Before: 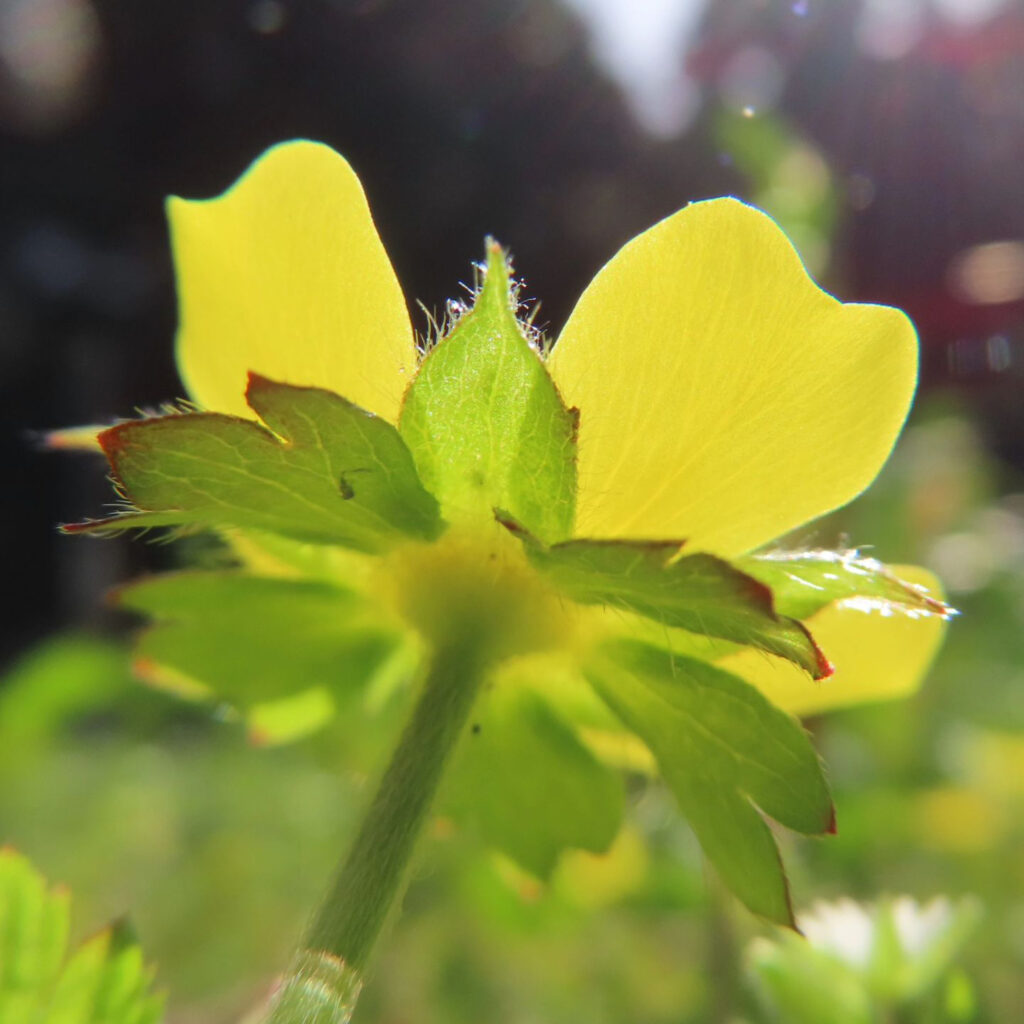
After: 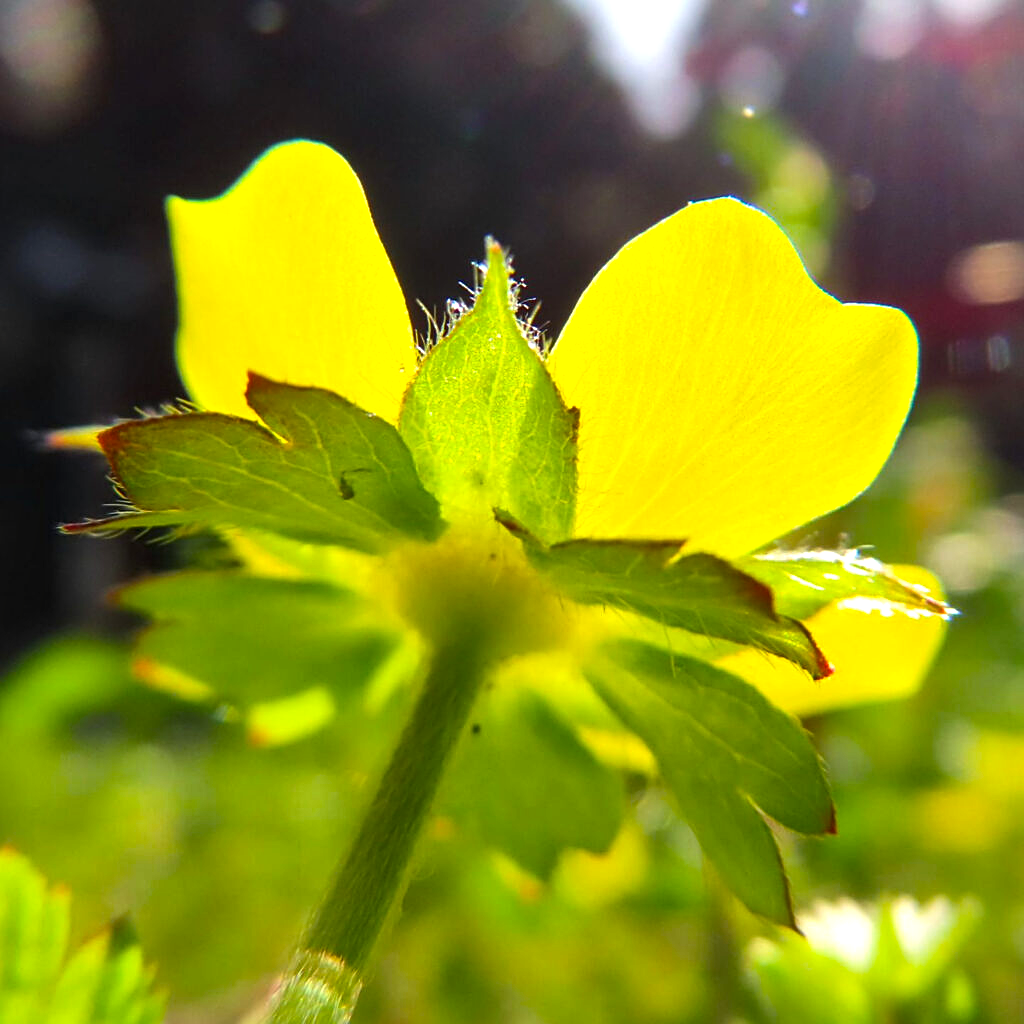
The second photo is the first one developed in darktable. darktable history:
sharpen: on, module defaults
base curve: preserve colors none
color balance rgb: highlights gain › luminance 5.631%, highlights gain › chroma 1.322%, highlights gain › hue 88.99°, perceptual saturation grading › global saturation 30.268%, perceptual brilliance grading › highlights 10.977%, perceptual brilliance grading › shadows -11.253%, global vibrance 14.641%
local contrast: mode bilateral grid, contrast 20, coarseness 50, detail 132%, midtone range 0.2
